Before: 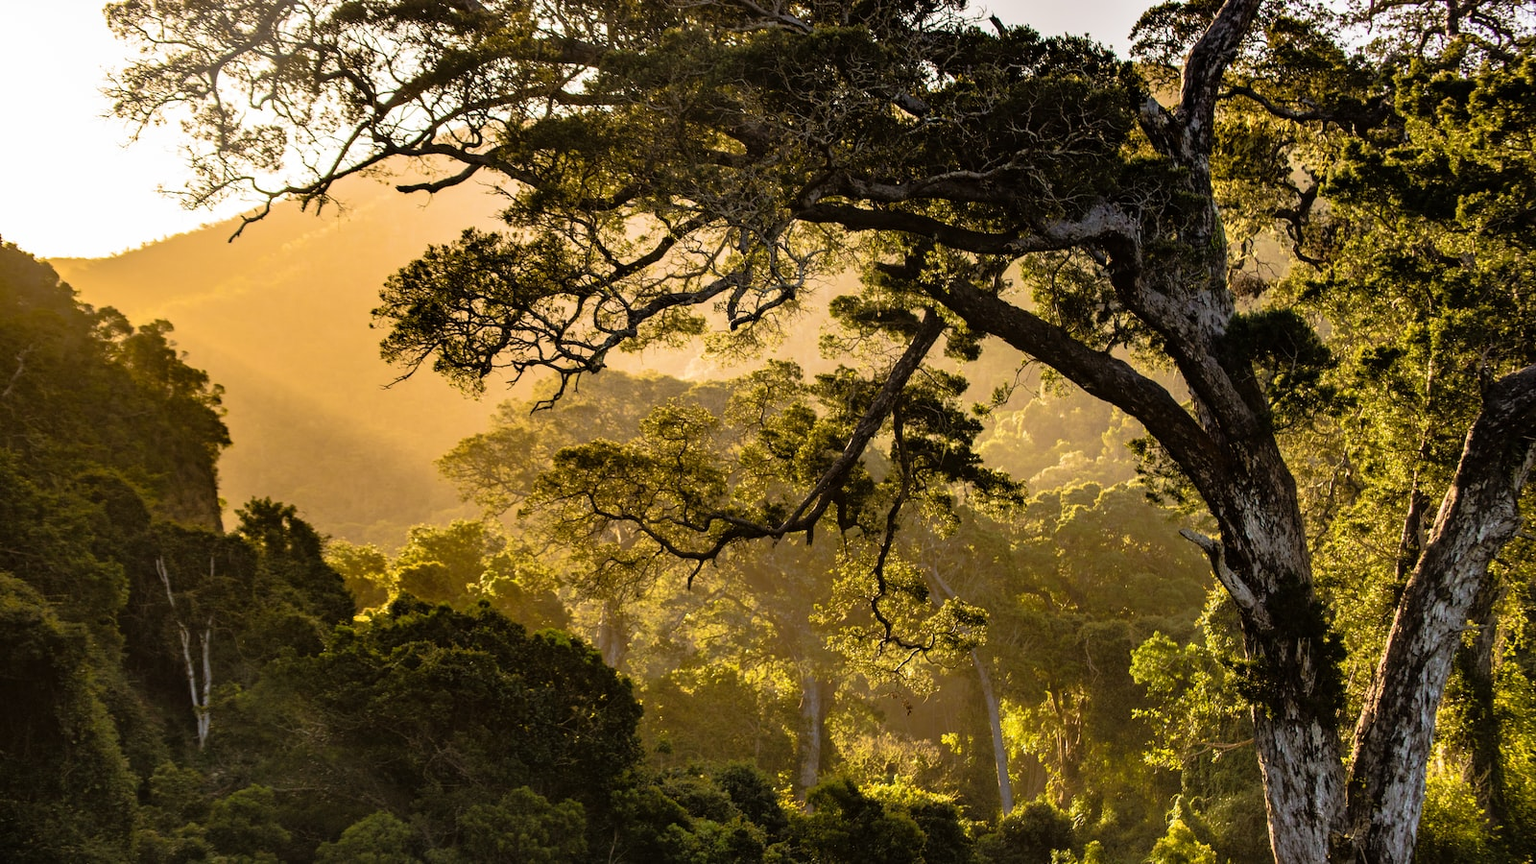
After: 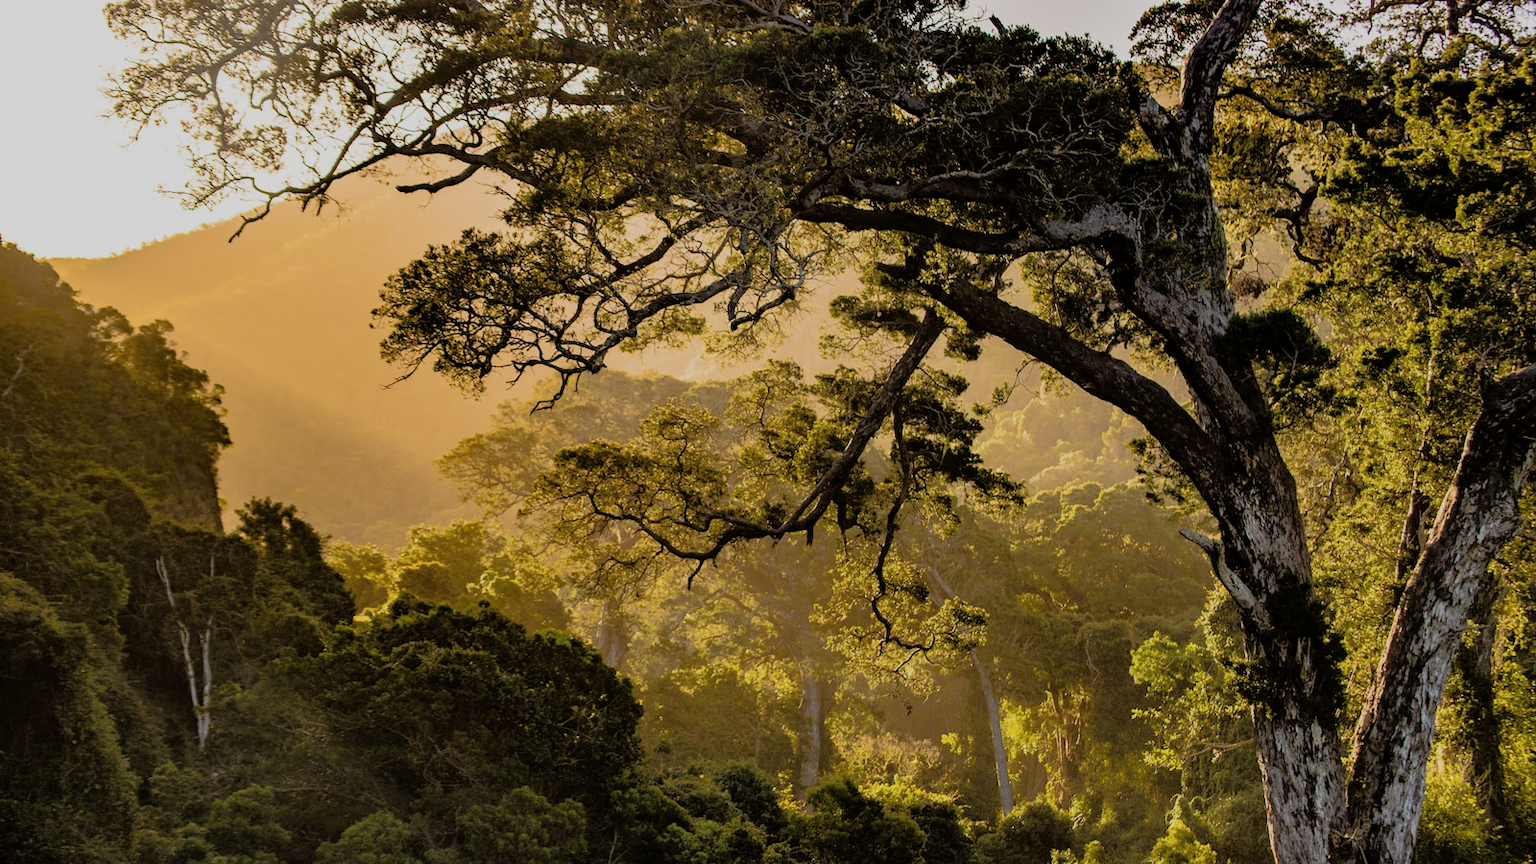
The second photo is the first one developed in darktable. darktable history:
filmic rgb: middle gray luminance 18.29%, black relative exposure -10.47 EV, white relative exposure 3.42 EV, threshold 5.95 EV, target black luminance 0%, hardness 6.03, latitude 98.27%, contrast 0.835, shadows ↔ highlights balance 0.325%, enable highlight reconstruction true
